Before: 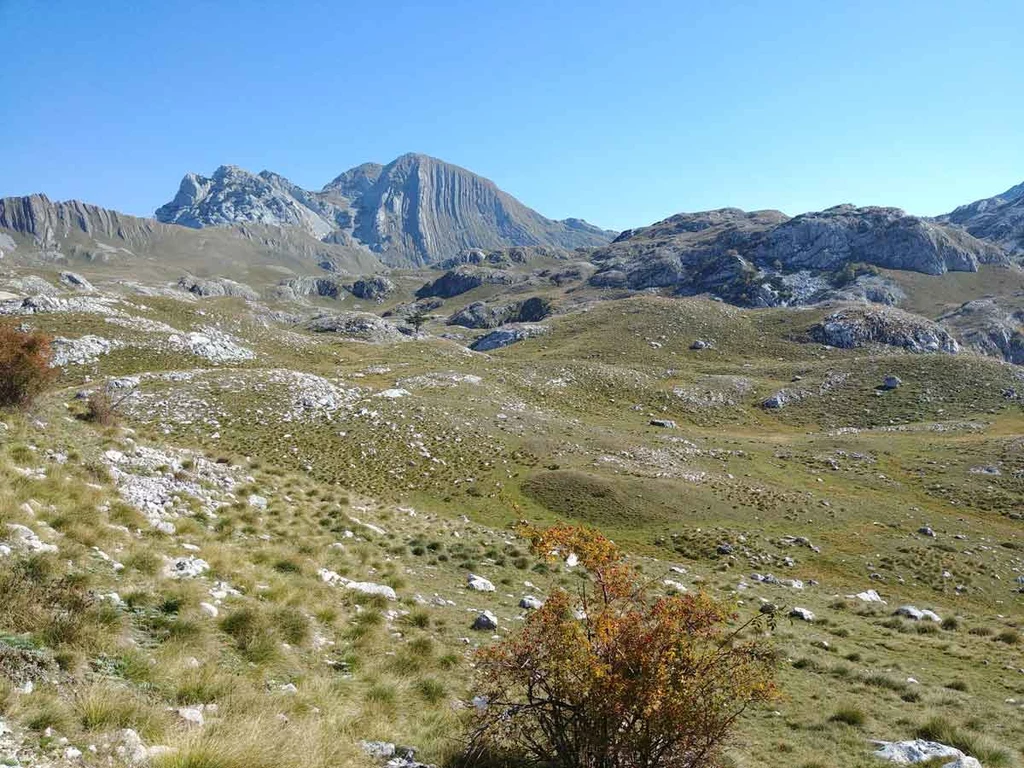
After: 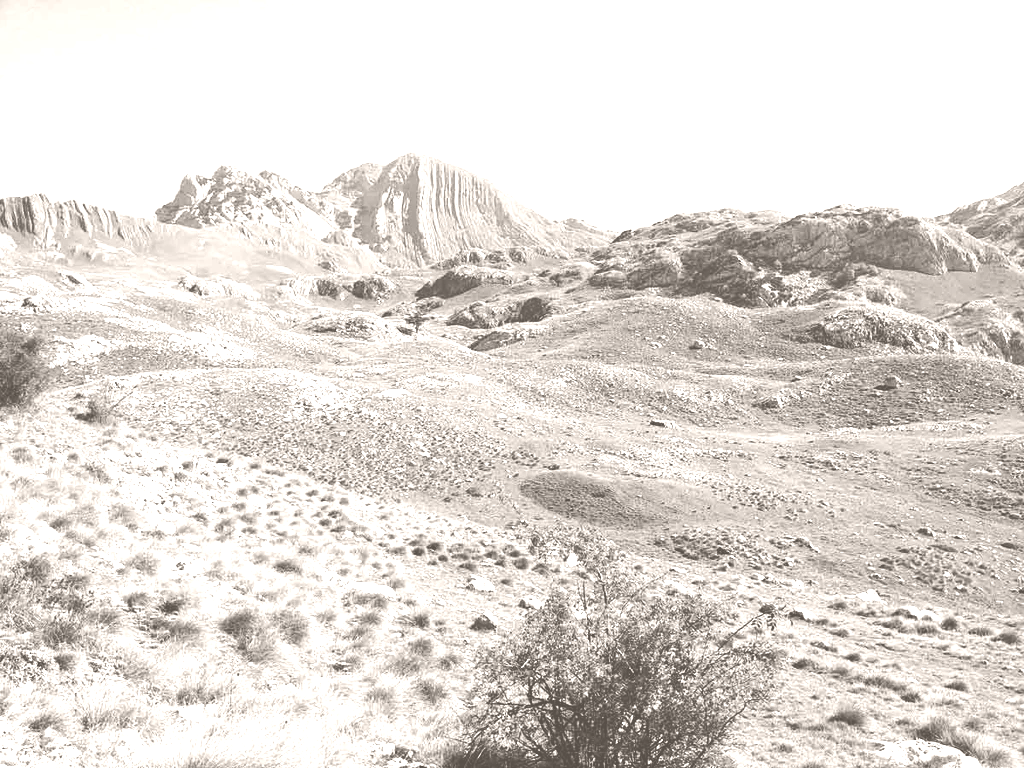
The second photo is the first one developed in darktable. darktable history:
colorize: hue 34.49°, saturation 35.33%, source mix 100%, lightness 55%, version 1
exposure: compensate exposure bias true, compensate highlight preservation false
tone curve: curves: ch0 [(0, 0) (0.003, 0.025) (0.011, 0.025) (0.025, 0.025) (0.044, 0.026) (0.069, 0.033) (0.1, 0.053) (0.136, 0.078) (0.177, 0.108) (0.224, 0.153) (0.277, 0.213) (0.335, 0.286) (0.399, 0.372) (0.468, 0.467) (0.543, 0.565) (0.623, 0.675) (0.709, 0.775) (0.801, 0.863) (0.898, 0.936) (1, 1)], preserve colors none
